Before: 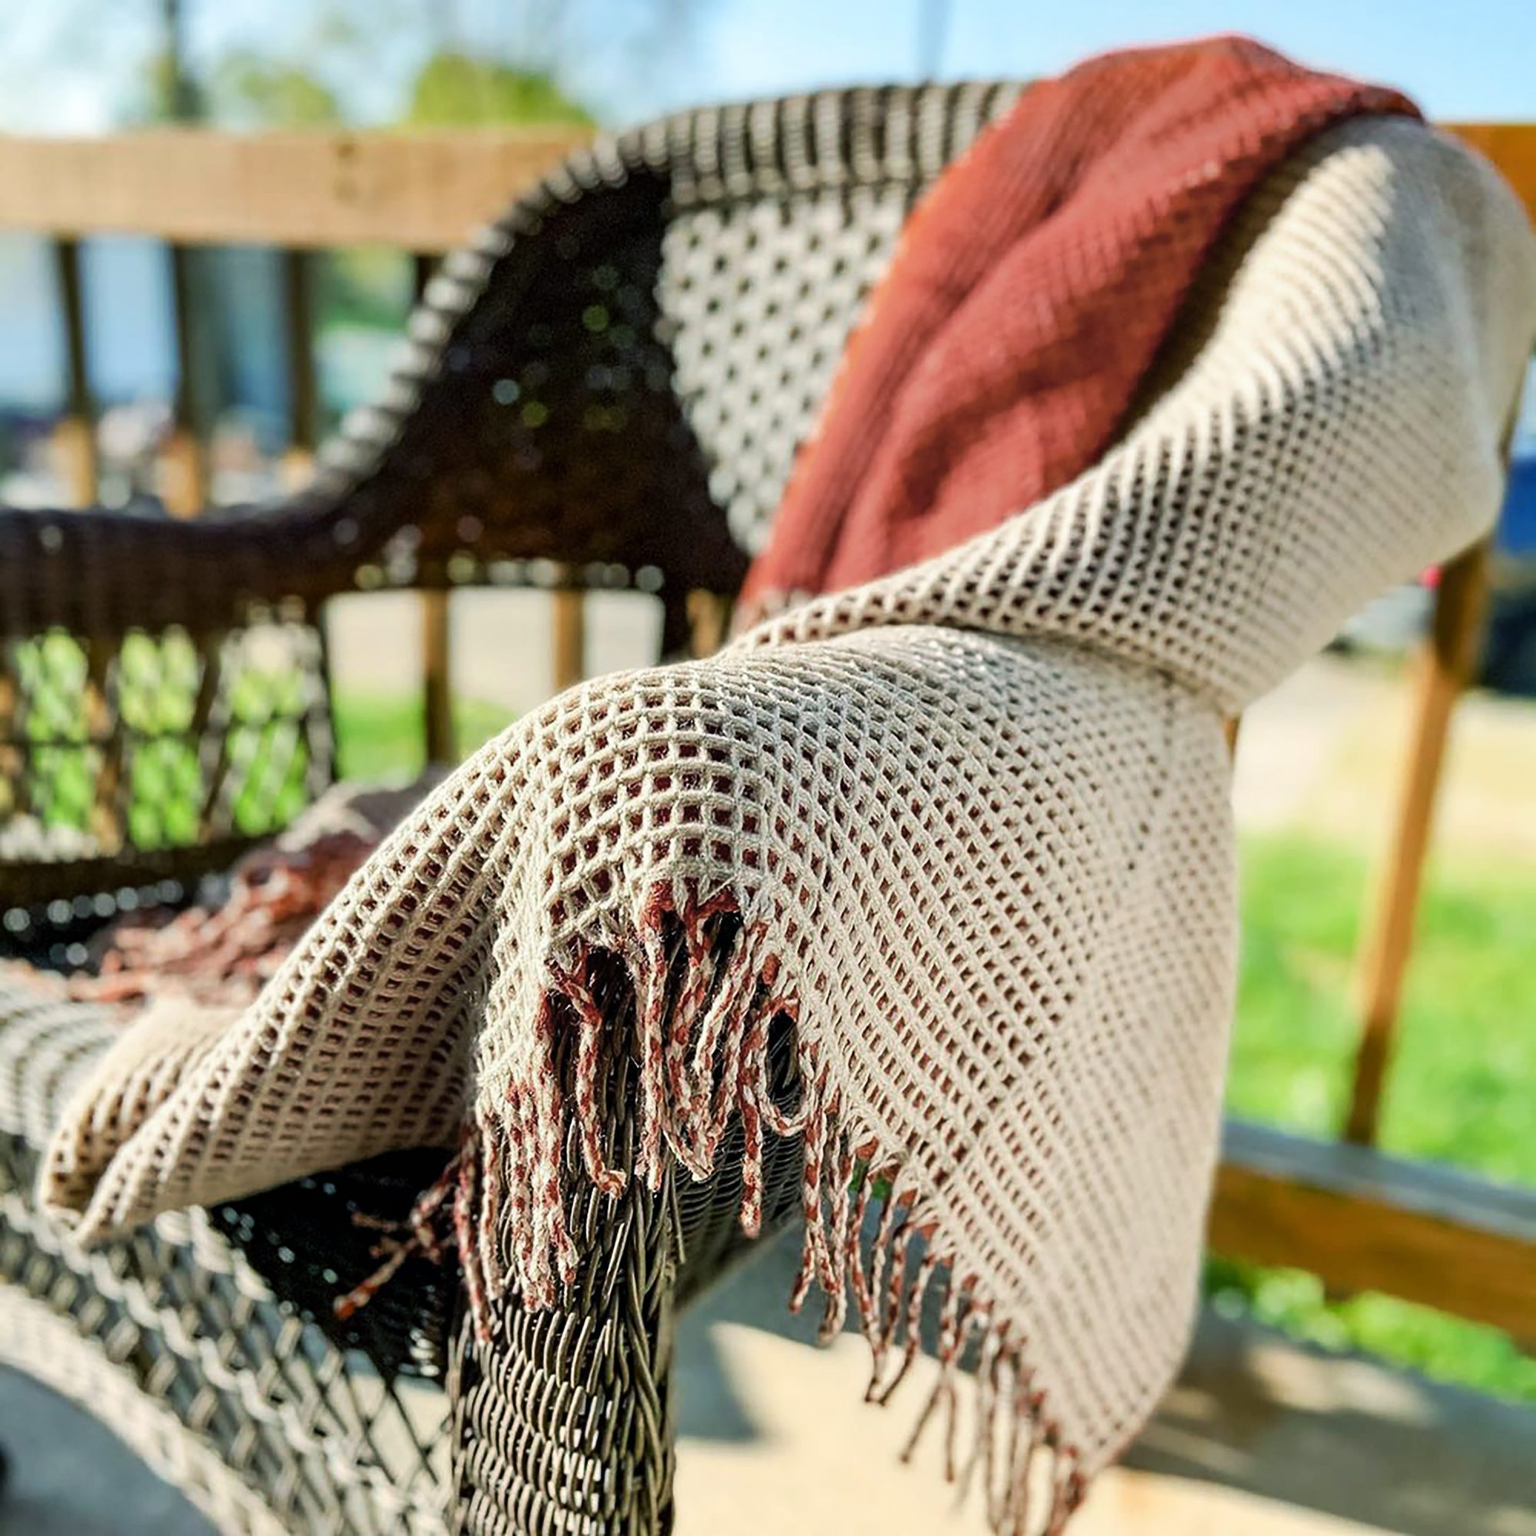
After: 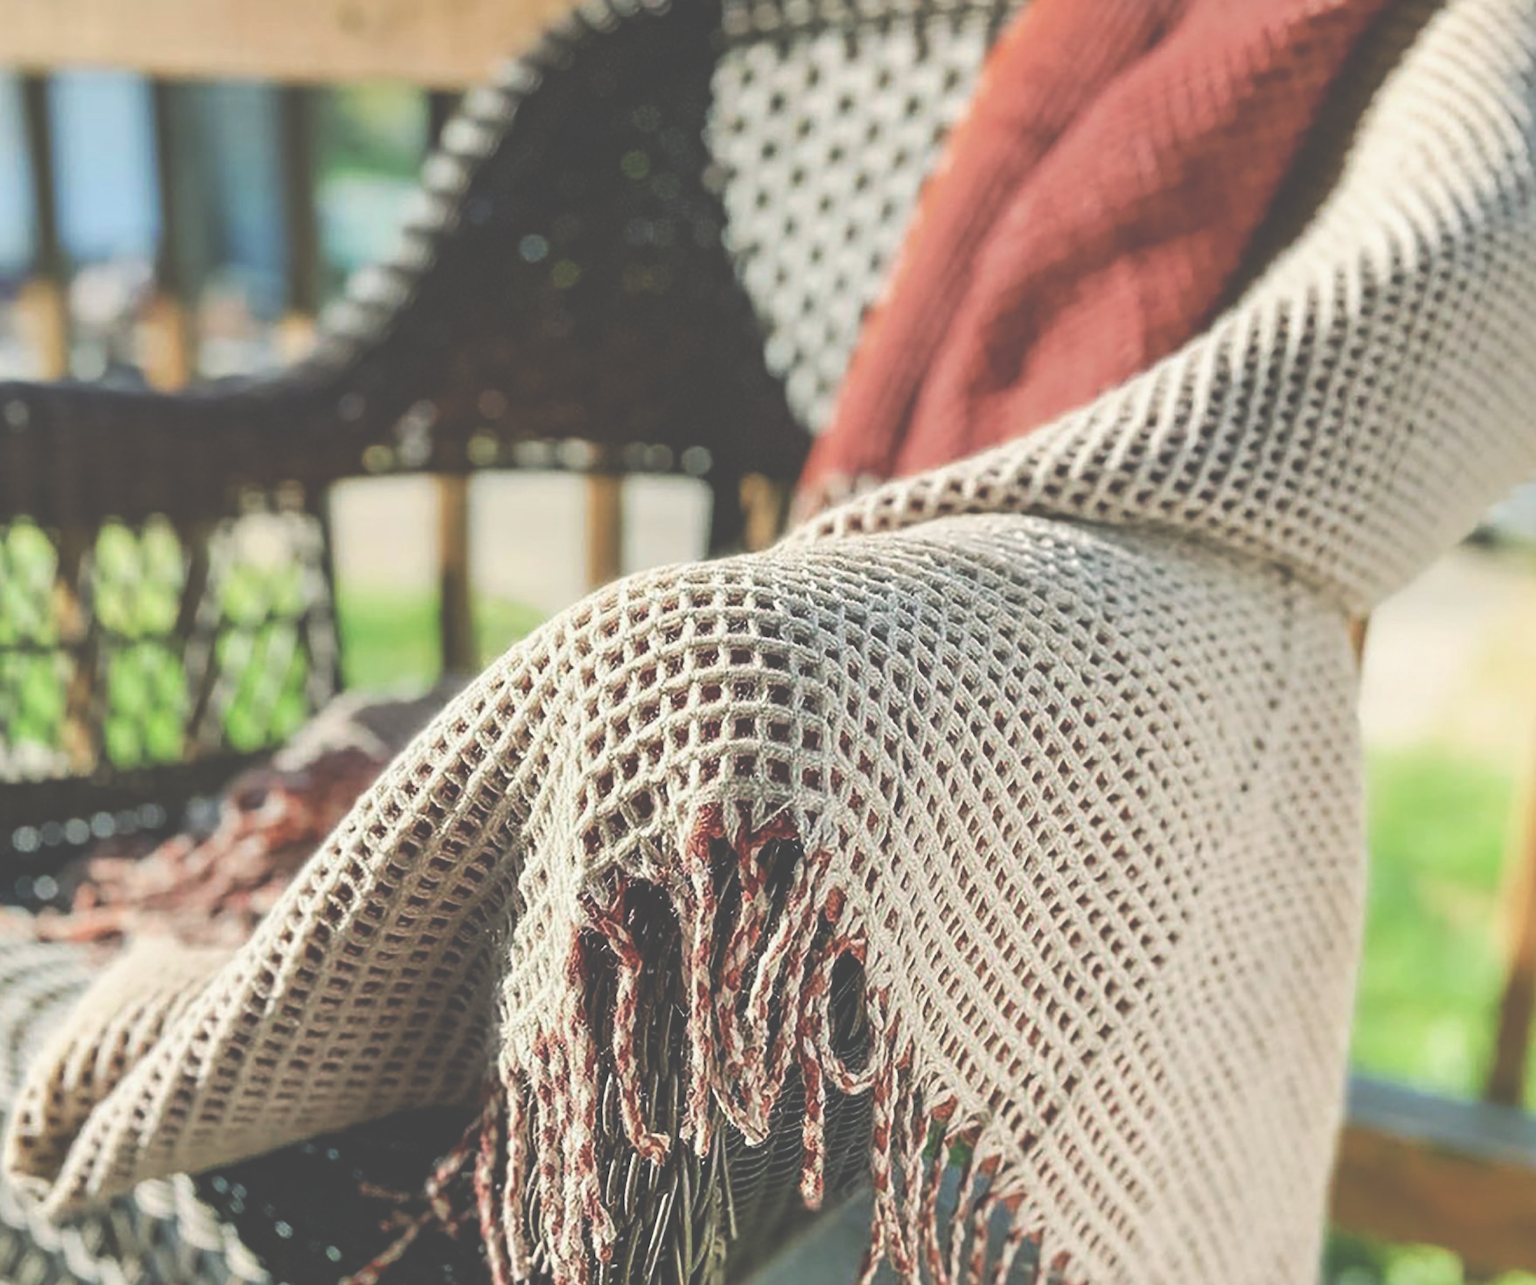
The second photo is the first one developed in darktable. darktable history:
contrast brightness saturation: saturation -0.05
exposure: black level correction -0.062, exposure -0.05 EV, compensate highlight preservation false
crop and rotate: left 2.425%, top 11.305%, right 9.6%, bottom 15.08%
